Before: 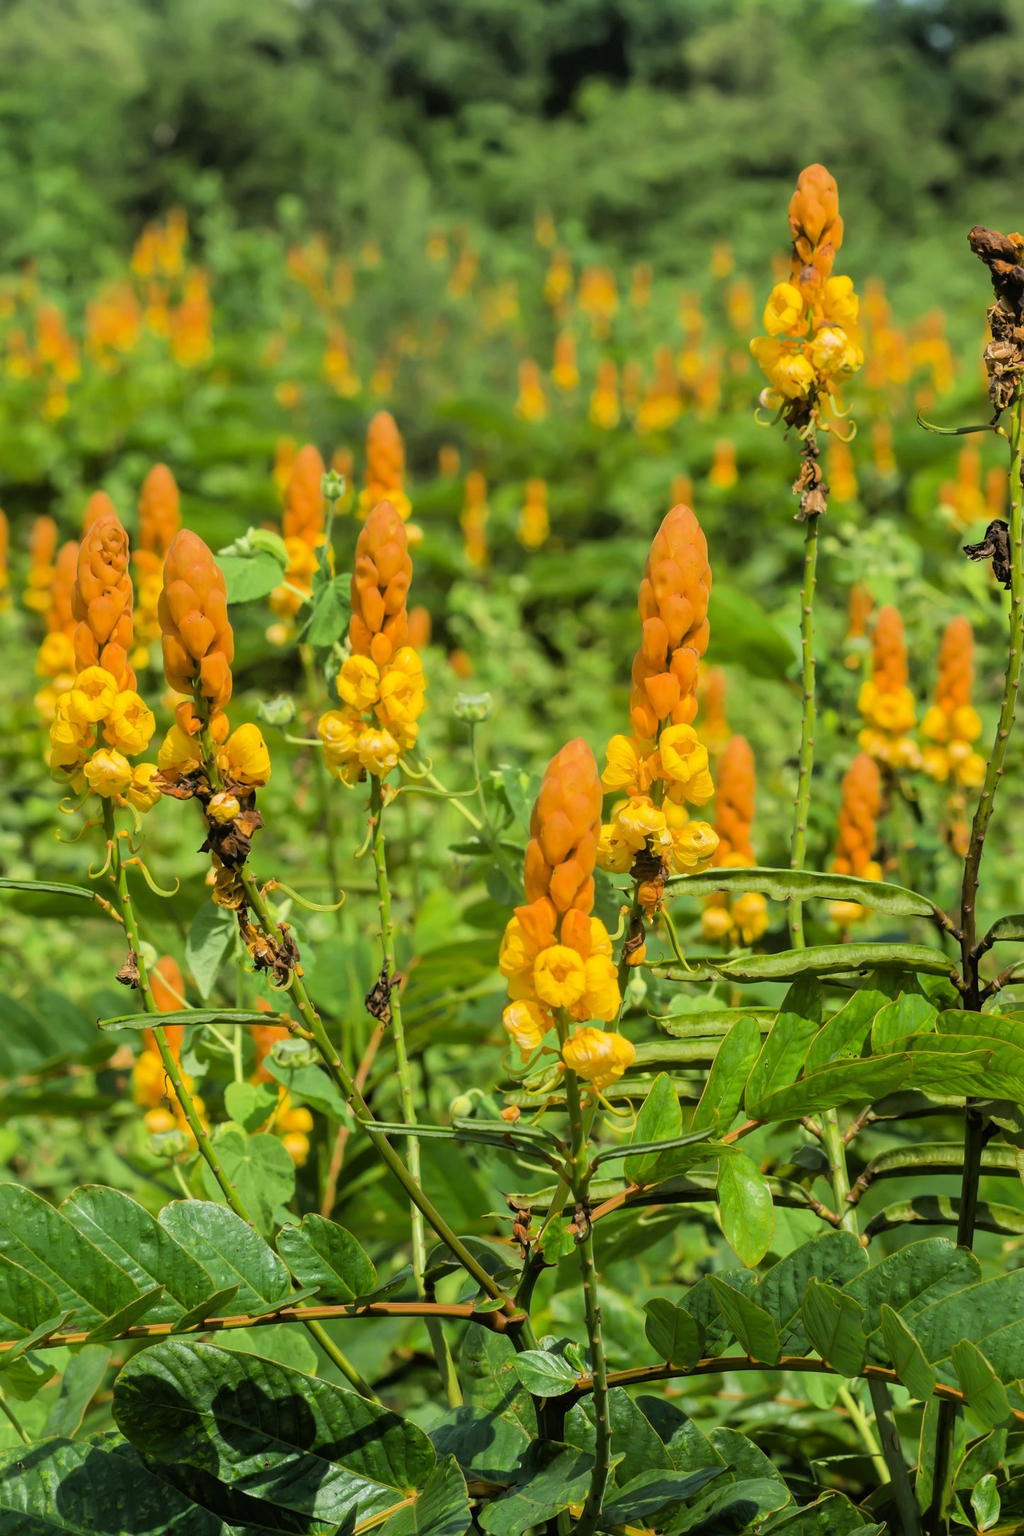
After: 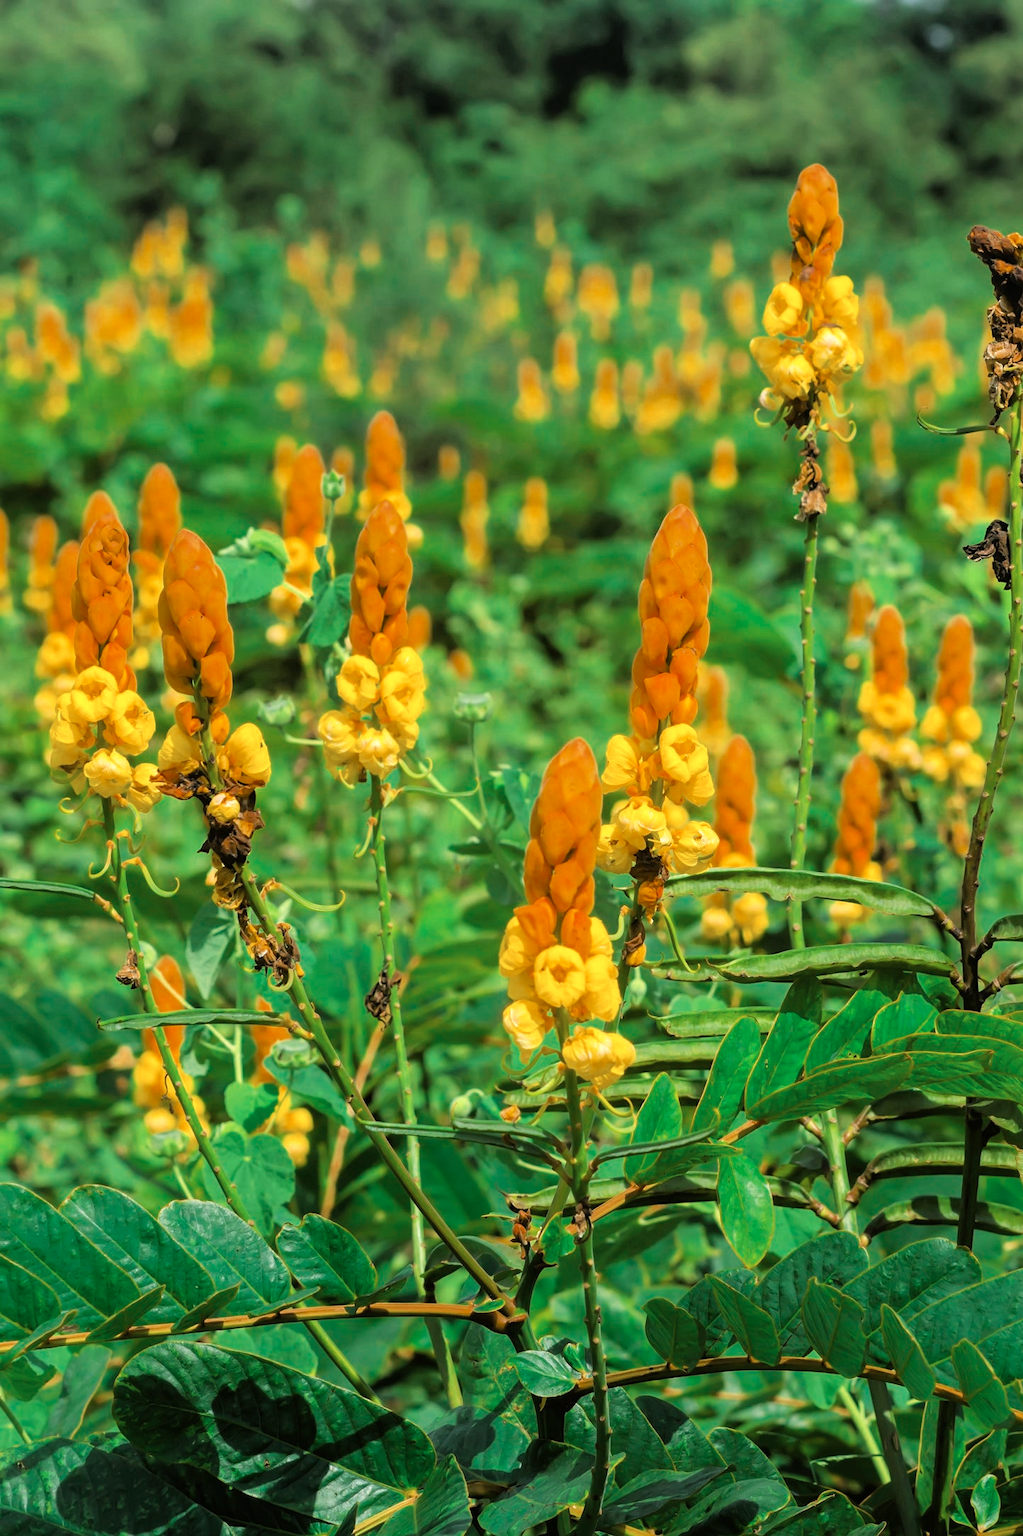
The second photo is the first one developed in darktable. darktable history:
color zones: curves: ch0 [(0, 0.5) (0.125, 0.4) (0.25, 0.5) (0.375, 0.4) (0.5, 0.4) (0.625, 0.35) (0.75, 0.35) (0.875, 0.5)]; ch1 [(0, 0.35) (0.125, 0.45) (0.25, 0.35) (0.375, 0.35) (0.5, 0.35) (0.625, 0.35) (0.75, 0.45) (0.875, 0.35)]; ch2 [(0, 0.6) (0.125, 0.5) (0.25, 0.5) (0.375, 0.6) (0.5, 0.6) (0.625, 0.5) (0.75, 0.5) (0.875, 0.5)]
color correction: highlights b* 0.024, saturation 1.29
tone equalizer: -8 EV -0.391 EV, -7 EV -0.367 EV, -6 EV -0.339 EV, -5 EV -0.258 EV, -3 EV 0.243 EV, -2 EV 0.331 EV, -1 EV 0.367 EV, +0 EV 0.439 EV, mask exposure compensation -0.495 EV
